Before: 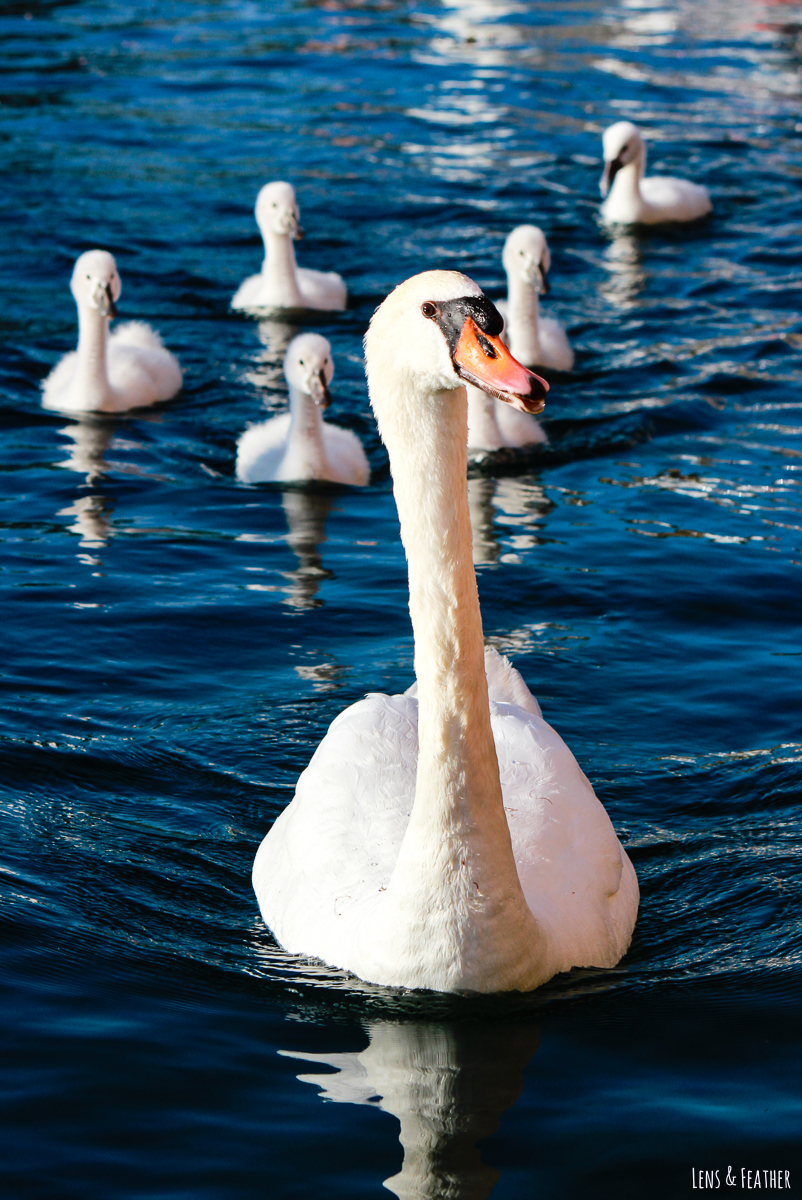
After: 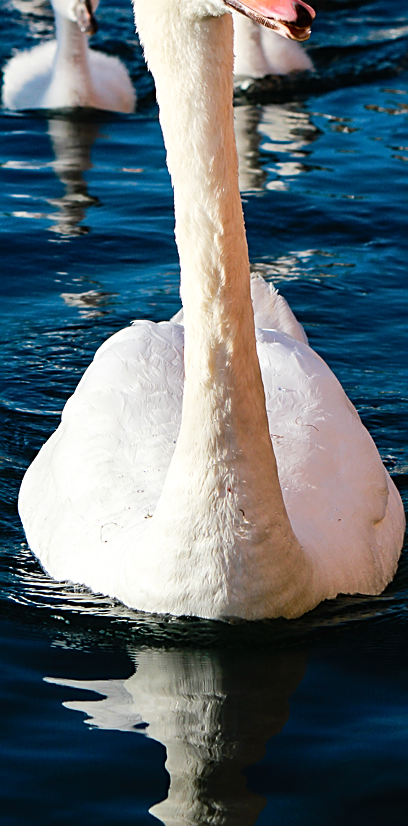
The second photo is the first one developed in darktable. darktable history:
sharpen: on, module defaults
crop and rotate: left 29.237%, top 31.152%, right 19.807%
